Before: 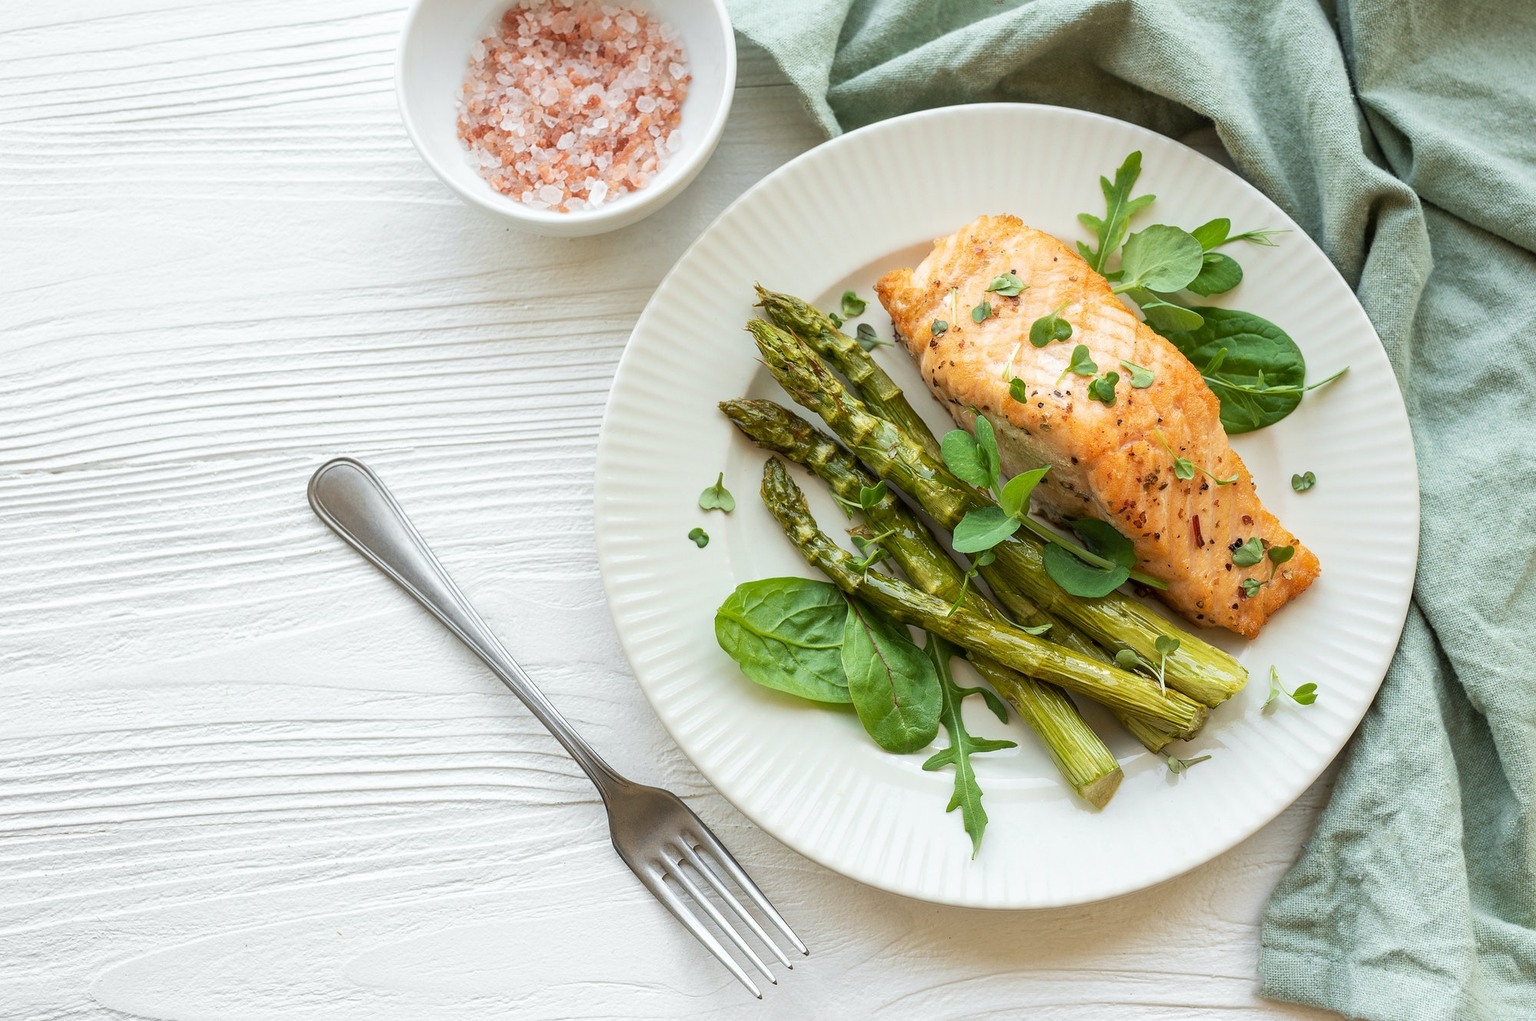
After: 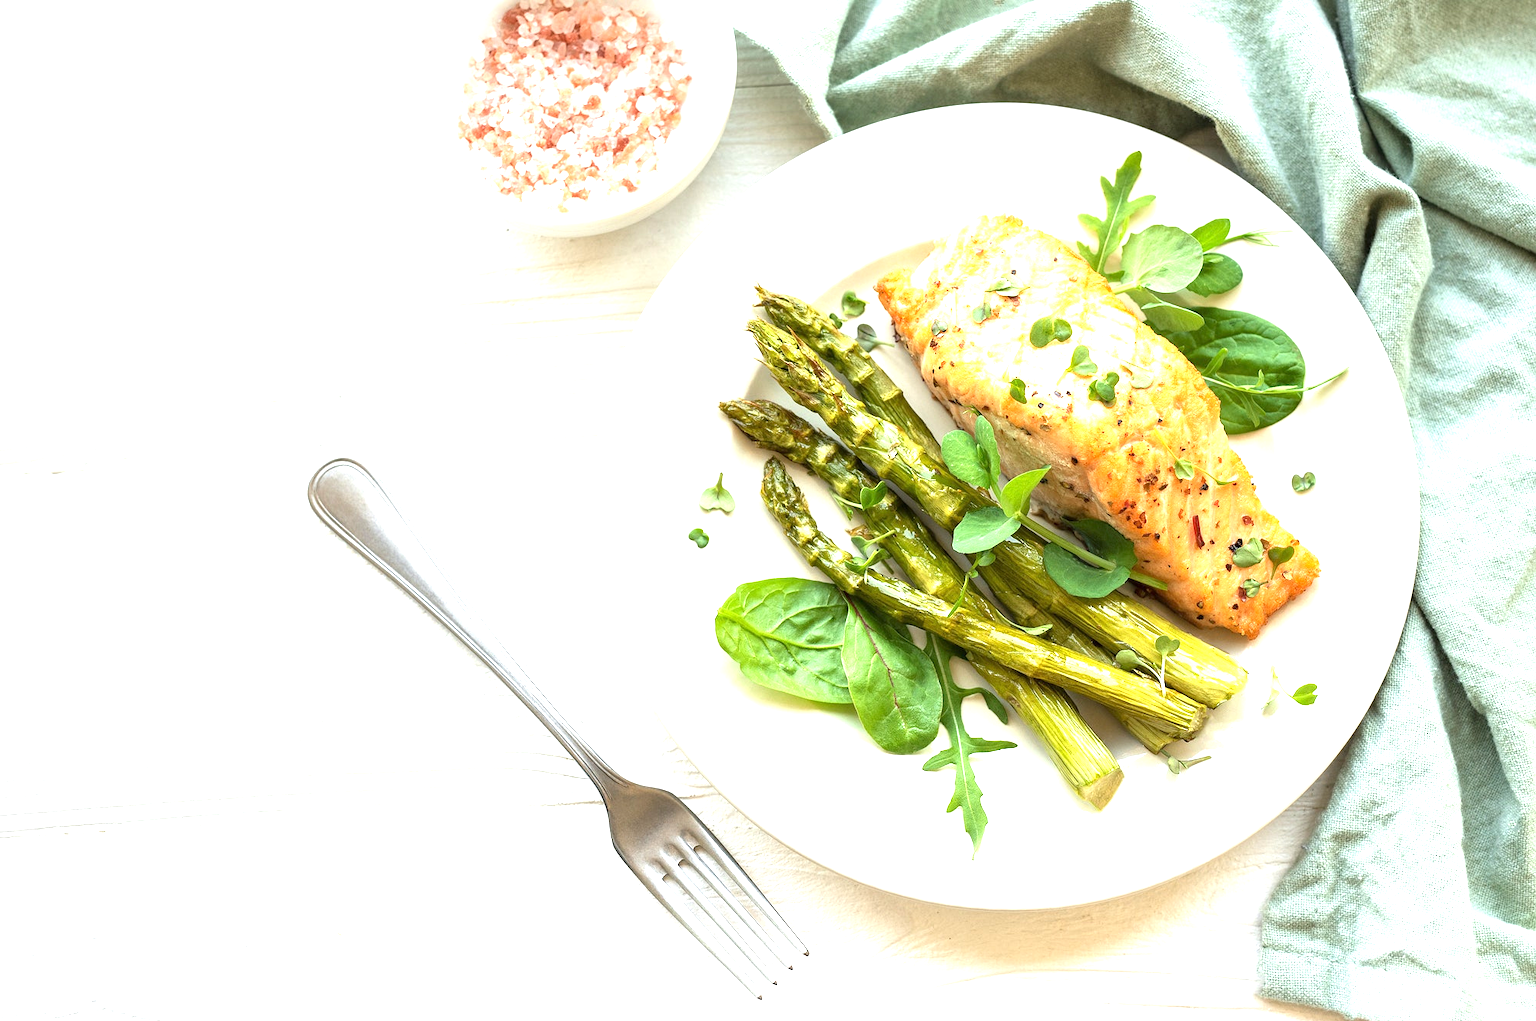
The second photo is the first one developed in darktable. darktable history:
exposure: exposure 1.268 EV, compensate highlight preservation false
